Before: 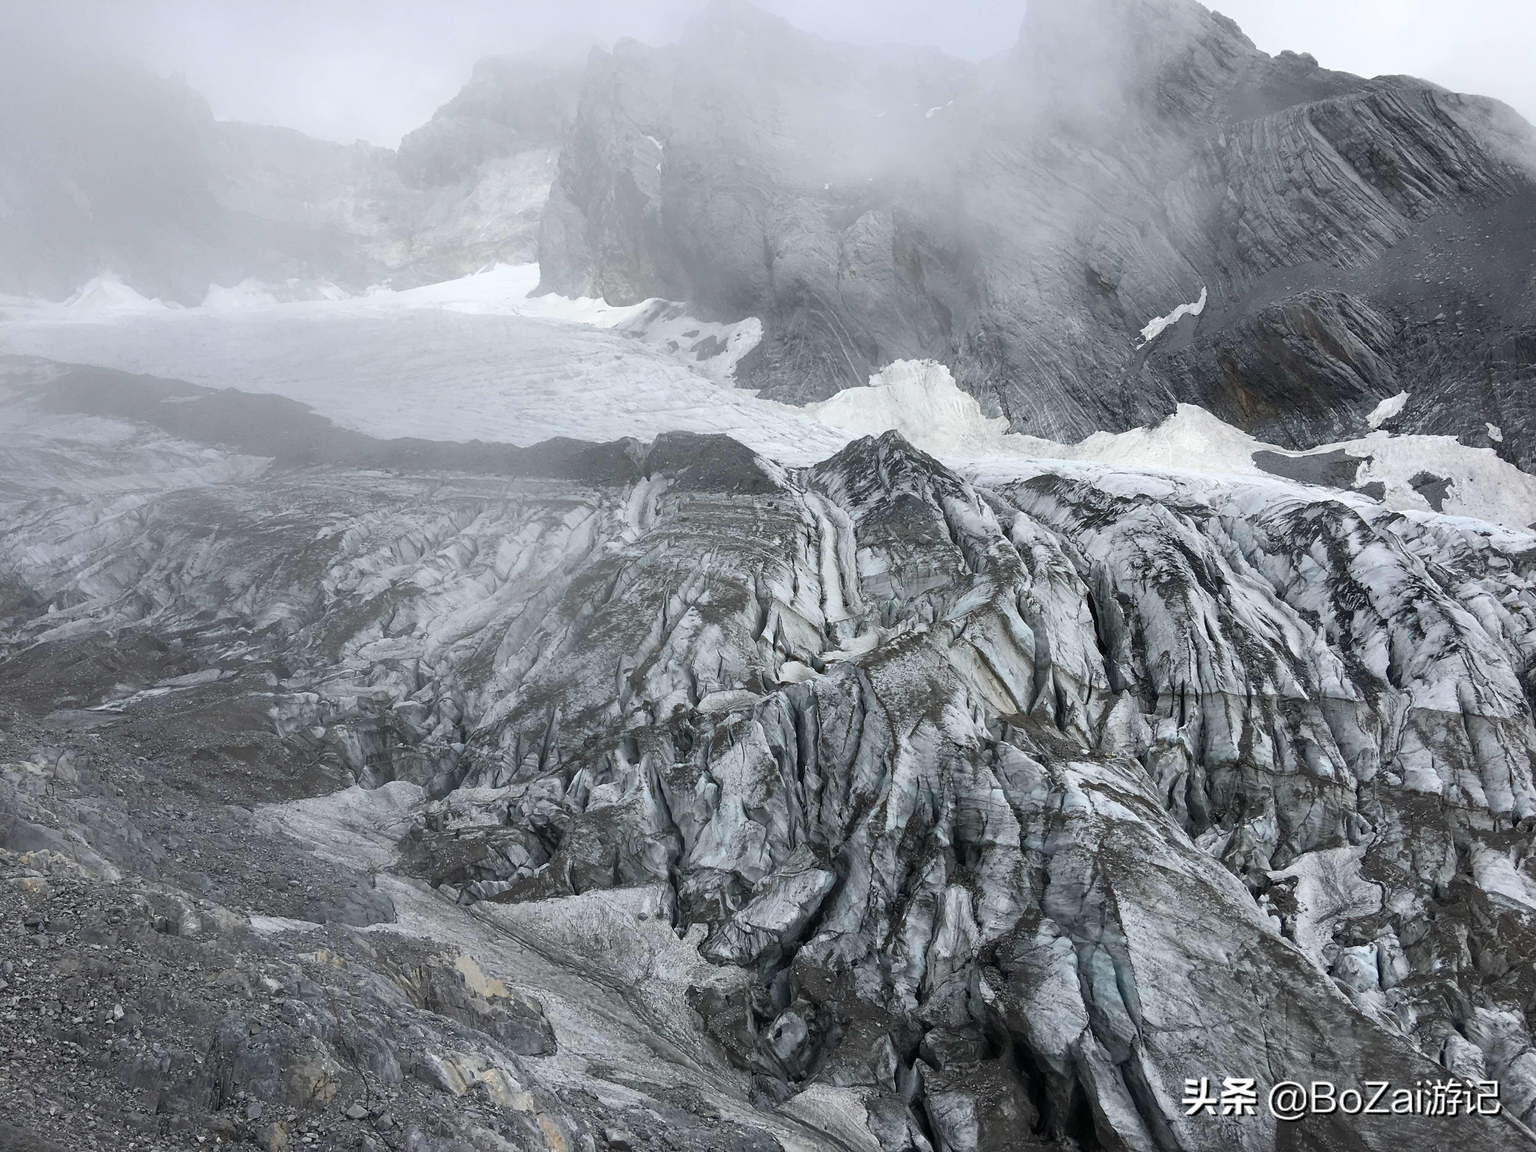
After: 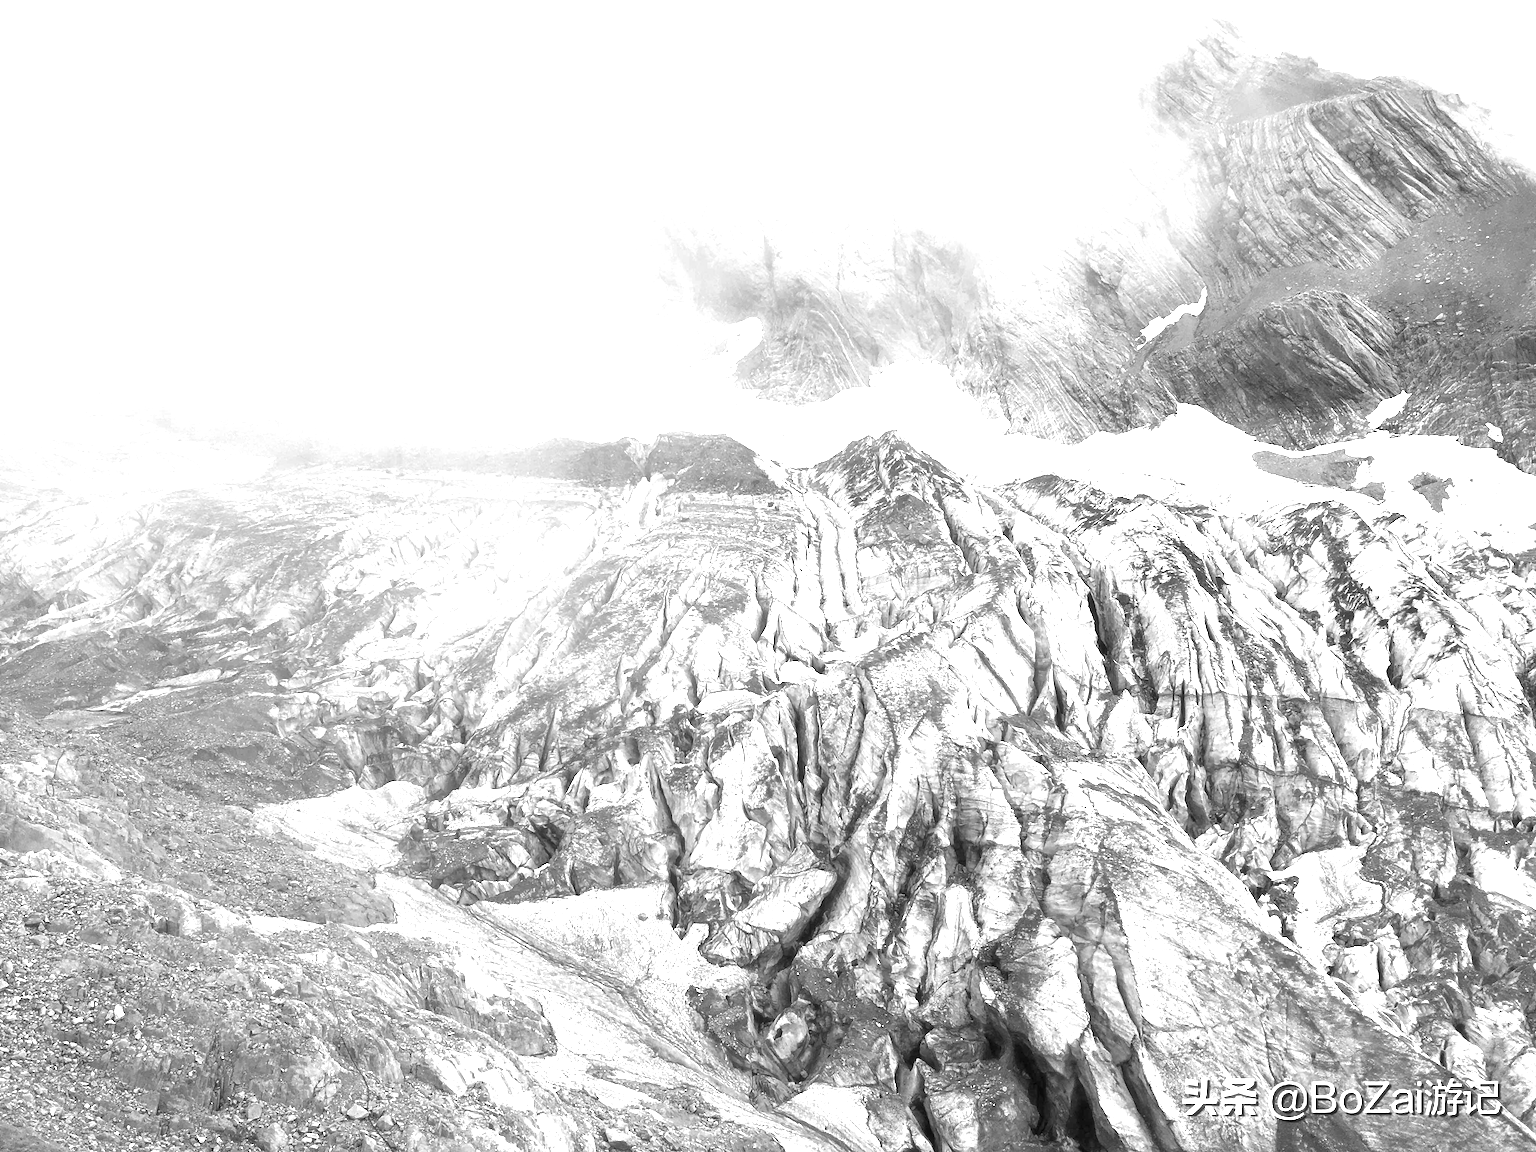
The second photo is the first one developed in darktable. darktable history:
exposure: exposure 2.003 EV, compensate highlight preservation false
sharpen: radius 2.883, amount 0.868, threshold 47.523
haze removal: strength -0.05
color zones: curves: ch0 [(0.002, 0.593) (0.143, 0.417) (0.285, 0.541) (0.455, 0.289) (0.608, 0.327) (0.727, 0.283) (0.869, 0.571) (1, 0.603)]; ch1 [(0, 0) (0.143, 0) (0.286, 0) (0.429, 0) (0.571, 0) (0.714, 0) (0.857, 0)]
